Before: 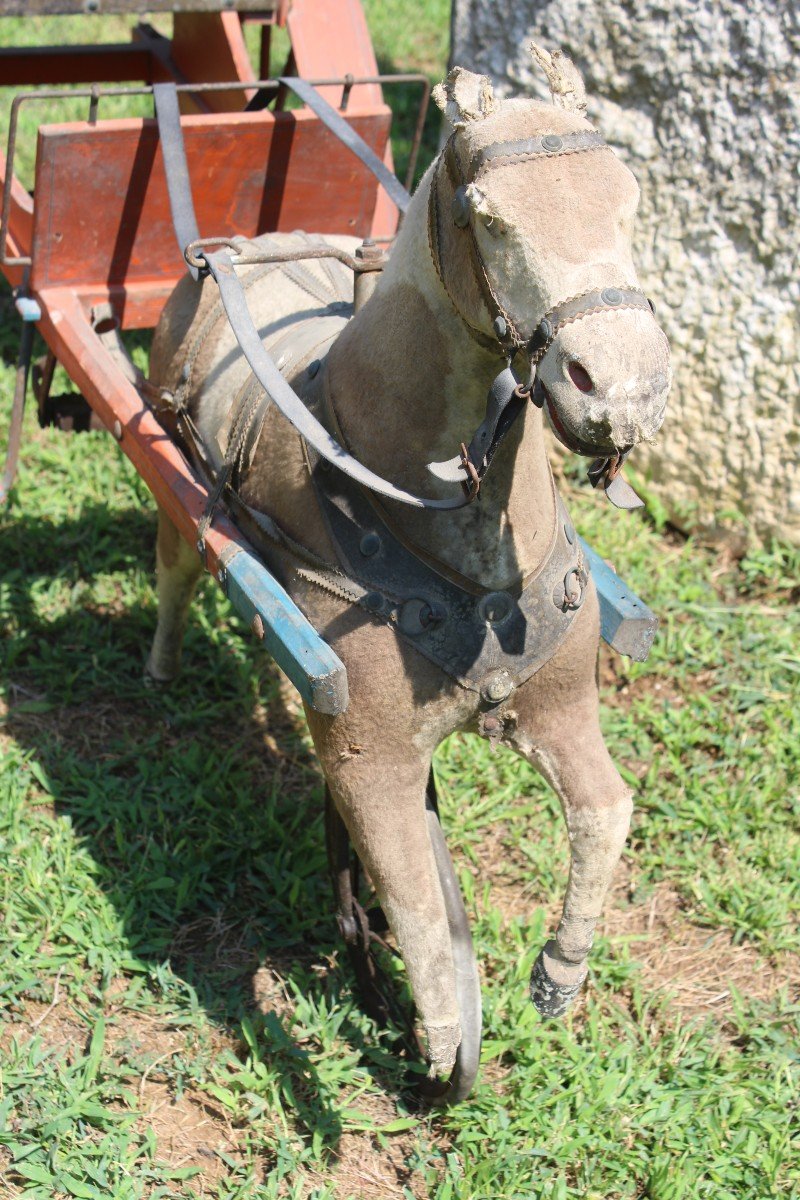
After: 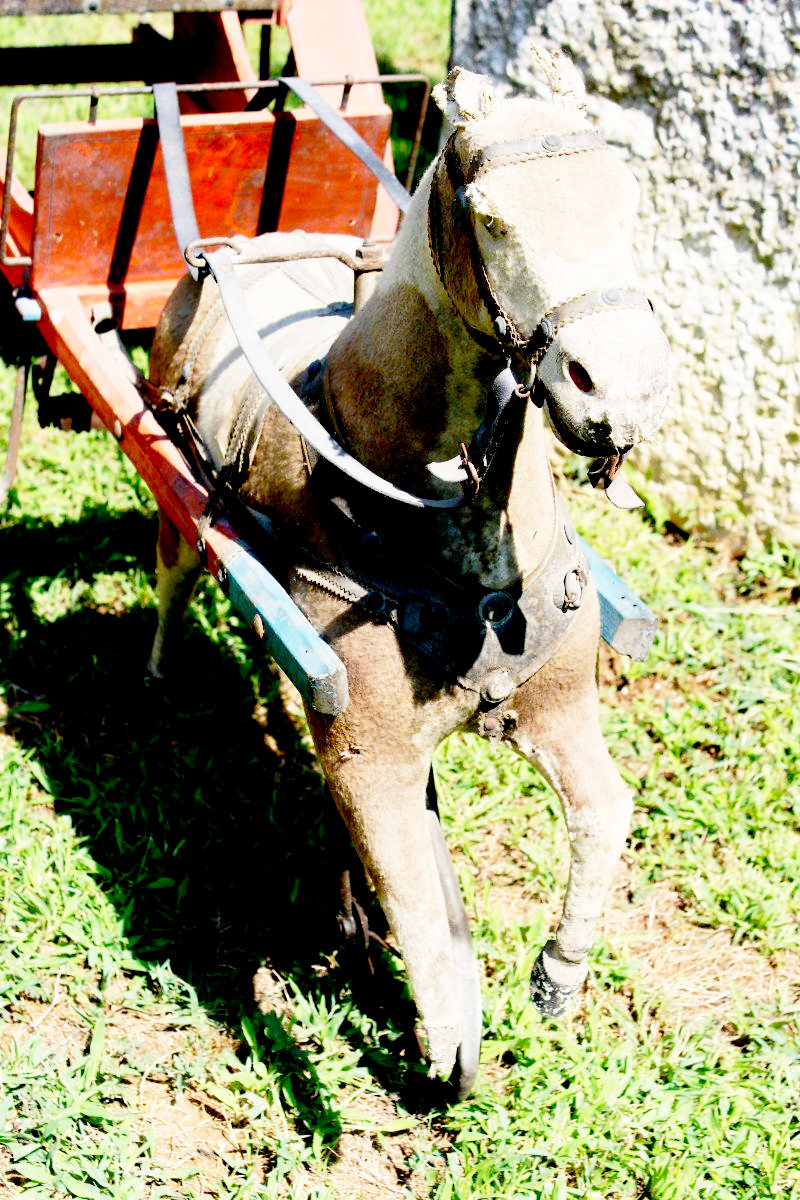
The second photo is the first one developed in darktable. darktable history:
exposure: black level correction 0.046, exposure -0.228 EV, compensate highlight preservation false
base curve: curves: ch0 [(0, 0) (0.012, 0.01) (0.073, 0.168) (0.31, 0.711) (0.645, 0.957) (1, 1)], preserve colors none
